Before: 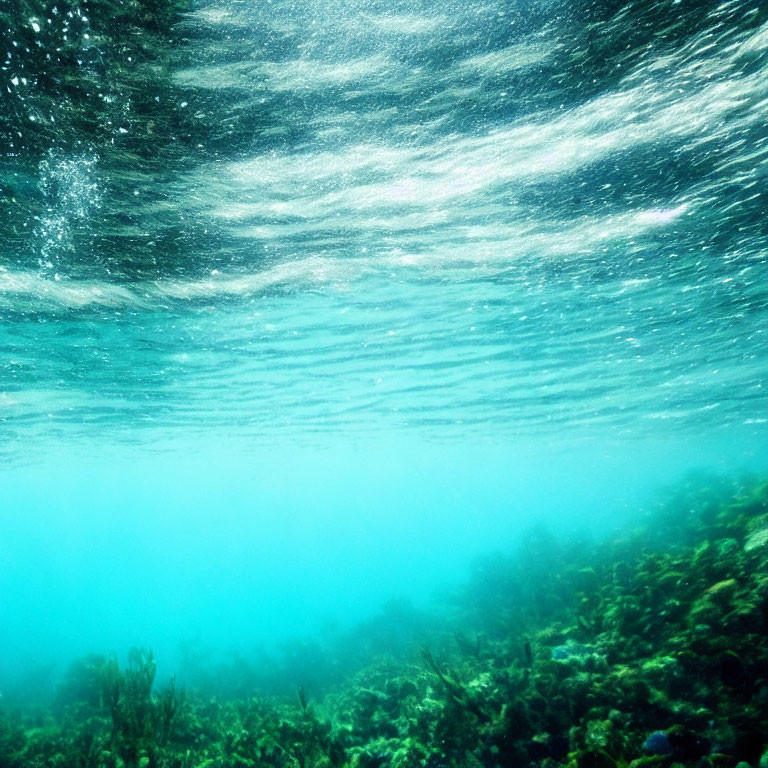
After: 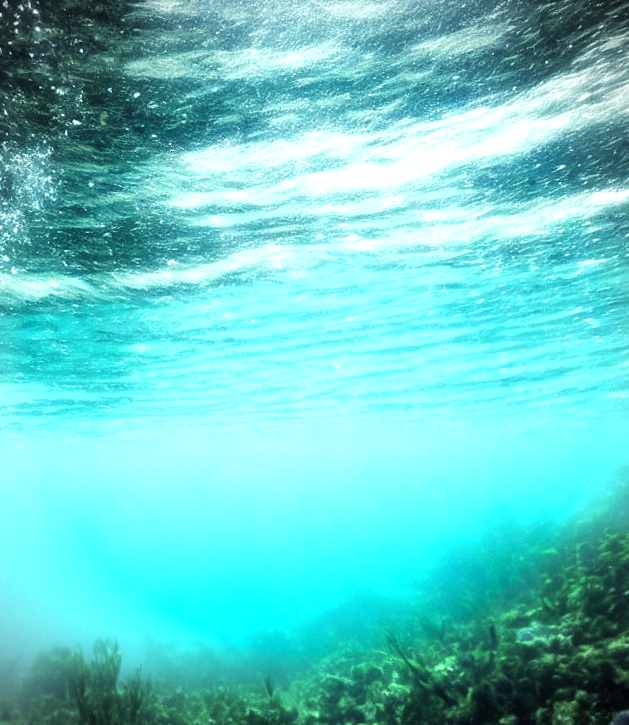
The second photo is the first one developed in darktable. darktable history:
exposure: exposure 0.572 EV, compensate highlight preservation false
crop and rotate: angle 1.29°, left 4.357%, top 0.868%, right 11.837%, bottom 2.539%
vignetting: brightness -0.482
